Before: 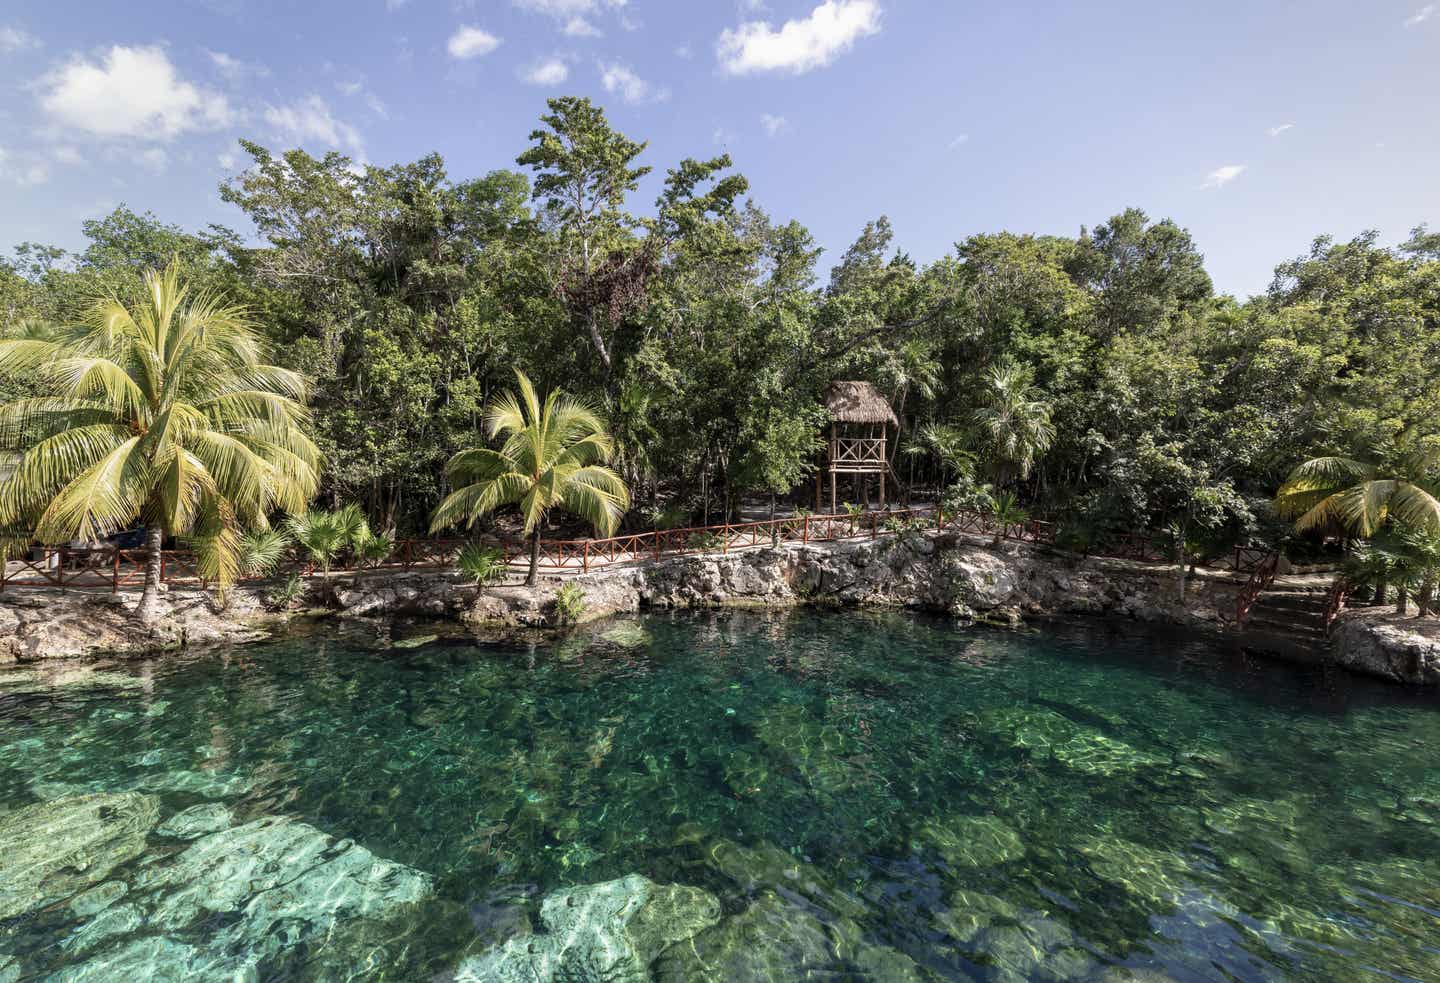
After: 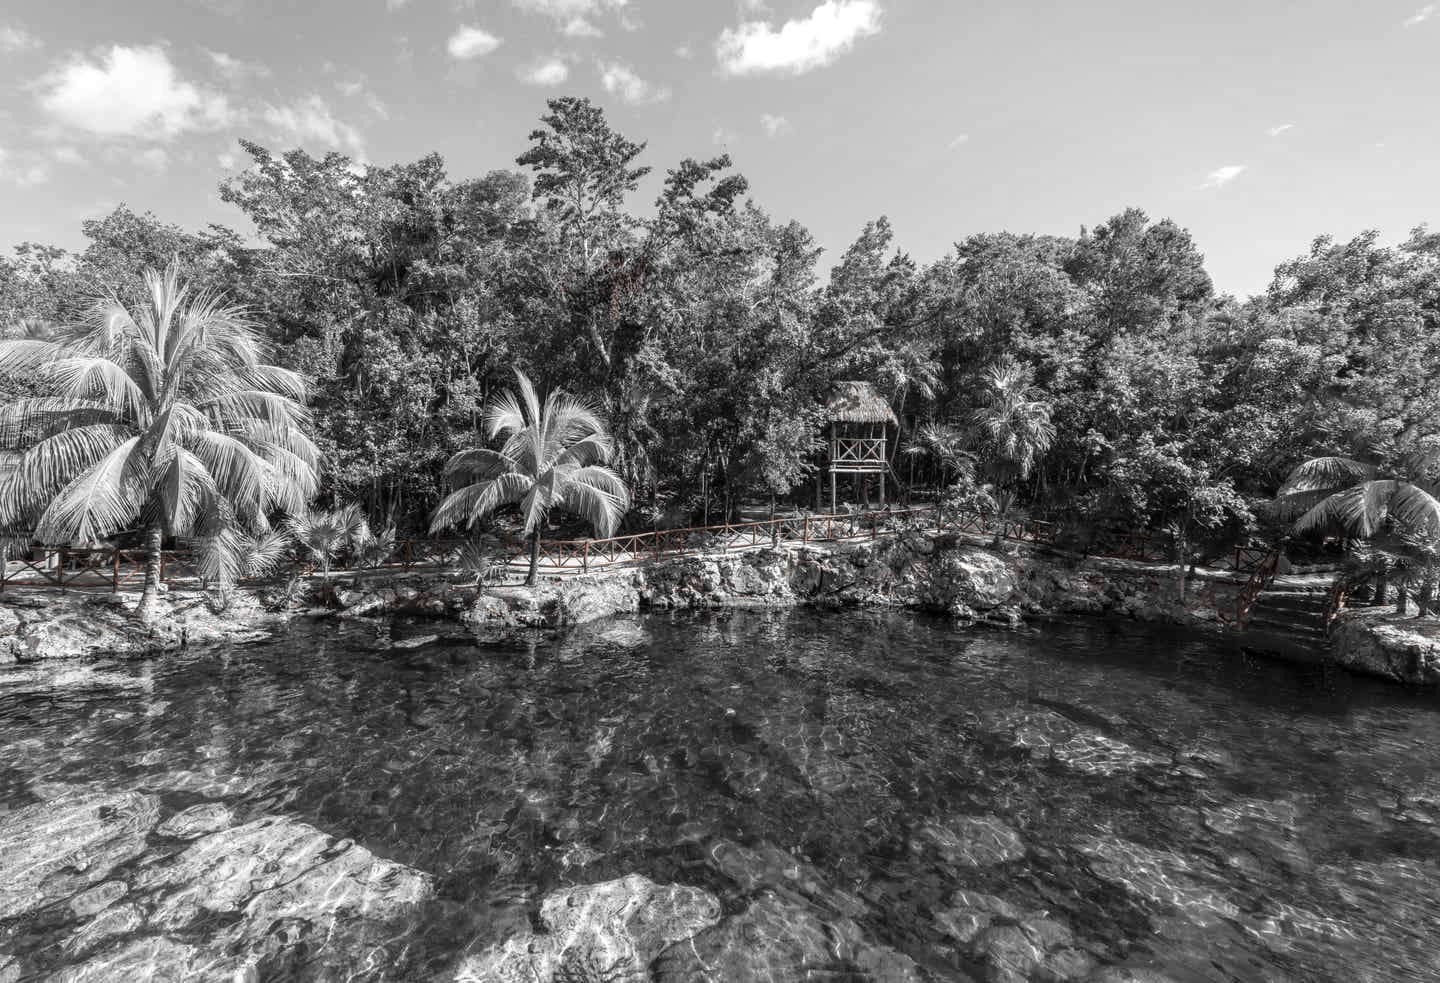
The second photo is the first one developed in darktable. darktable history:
color zones: curves: ch1 [(0, 0.006) (0.094, 0.285) (0.171, 0.001) (0.429, 0.001) (0.571, 0.003) (0.714, 0.004) (0.857, 0.004) (1, 0.006)]
shadows and highlights: shadows -12.9, white point adjustment 3.96, highlights 27.59
local contrast: detail 110%
